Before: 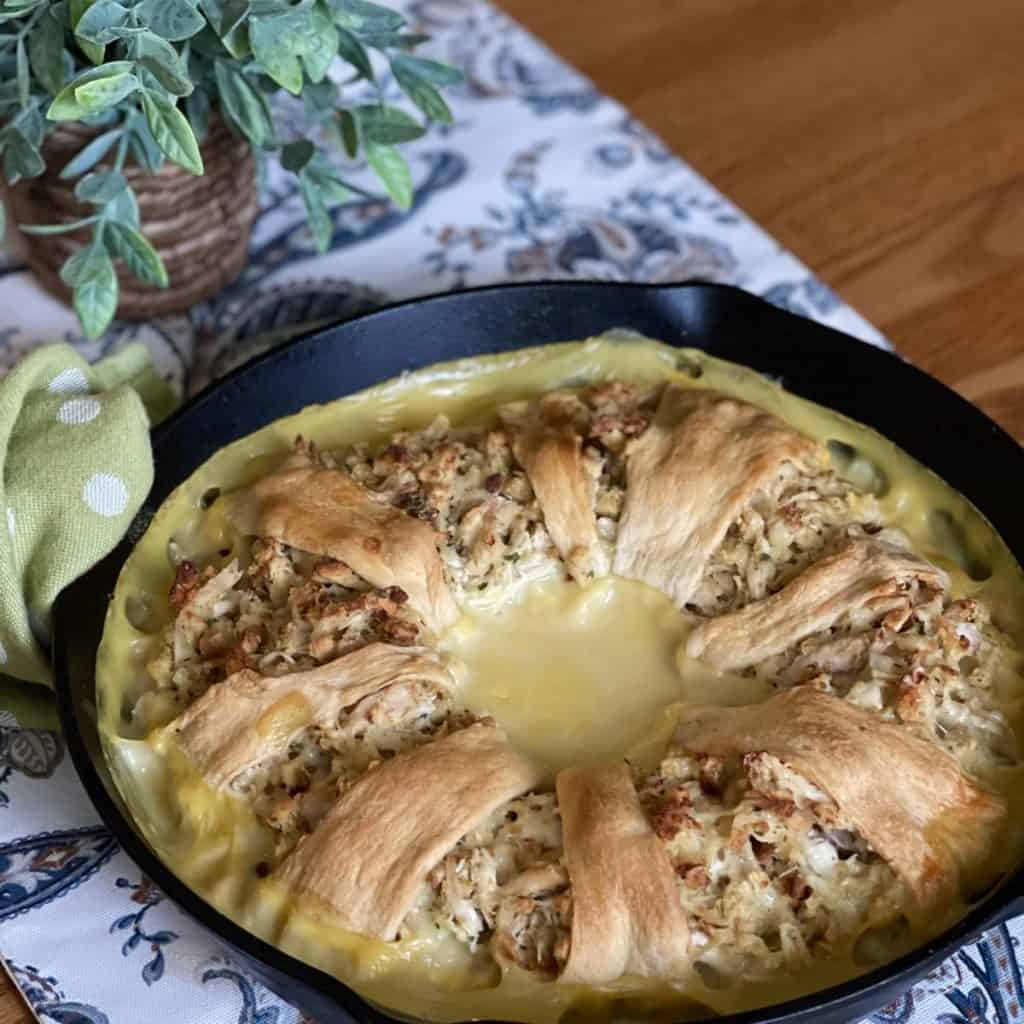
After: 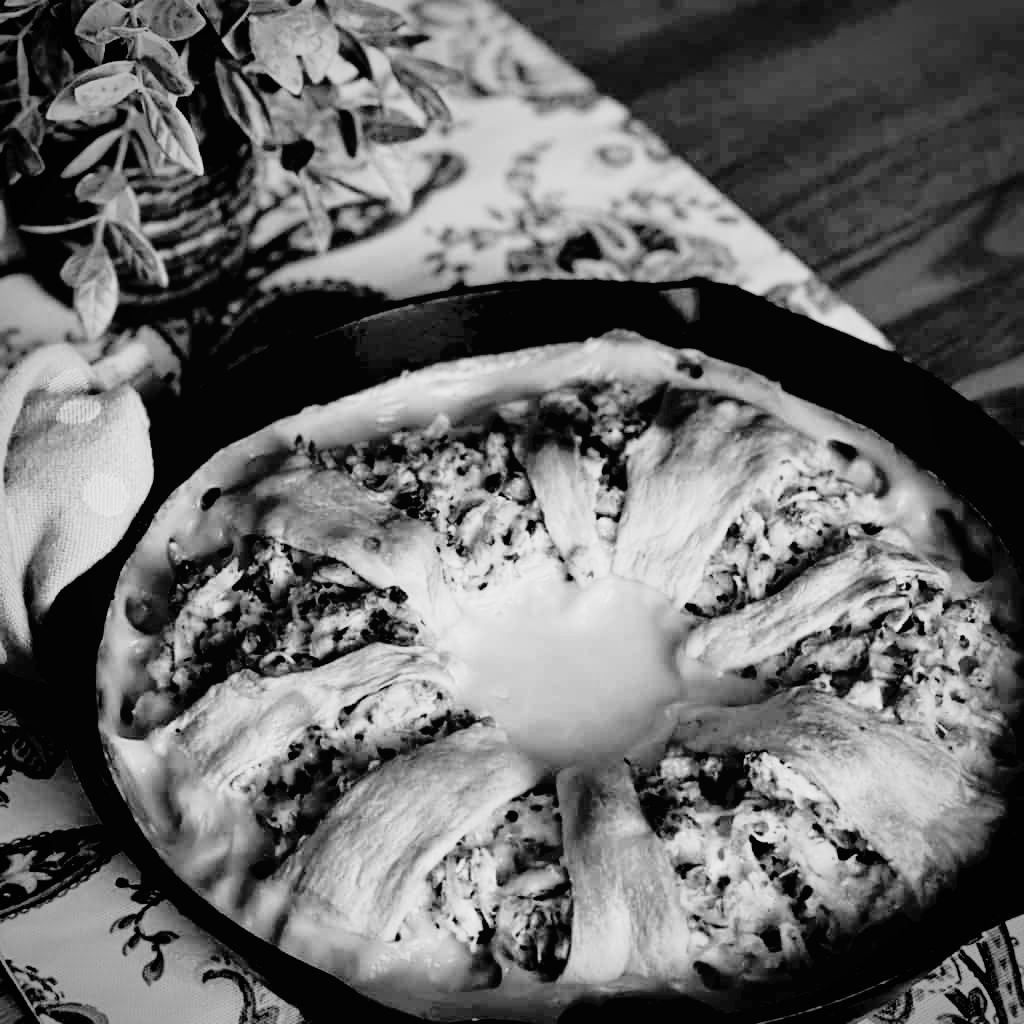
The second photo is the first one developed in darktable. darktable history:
tone equalizer: -8 EV -0.75 EV, -7 EV -0.7 EV, -6 EV -0.6 EV, -5 EV -0.4 EV, -3 EV 0.4 EV, -2 EV 0.6 EV, -1 EV 0.7 EV, +0 EV 0.75 EV, edges refinement/feathering 500, mask exposure compensation -1.57 EV, preserve details no
filmic rgb: black relative exposure -7.65 EV, white relative exposure 4.56 EV, hardness 3.61, color science v6 (2022)
vignetting: on, module defaults
exposure: black level correction 0.047, exposure 0.013 EV, compensate highlight preservation false
tone curve: curves: ch0 [(0, 0.009) (0.105, 0.08) (0.195, 0.18) (0.283, 0.316) (0.384, 0.434) (0.485, 0.531) (0.638, 0.69) (0.81, 0.872) (1, 0.977)]; ch1 [(0, 0) (0.161, 0.092) (0.35, 0.33) (0.379, 0.401) (0.456, 0.469) (0.498, 0.502) (0.52, 0.536) (0.586, 0.617) (0.635, 0.655) (1, 1)]; ch2 [(0, 0) (0.371, 0.362) (0.437, 0.437) (0.483, 0.484) (0.53, 0.515) (0.56, 0.571) (0.622, 0.606) (1, 1)], color space Lab, independent channels, preserve colors none
monochrome: a 32, b 64, size 2.3
